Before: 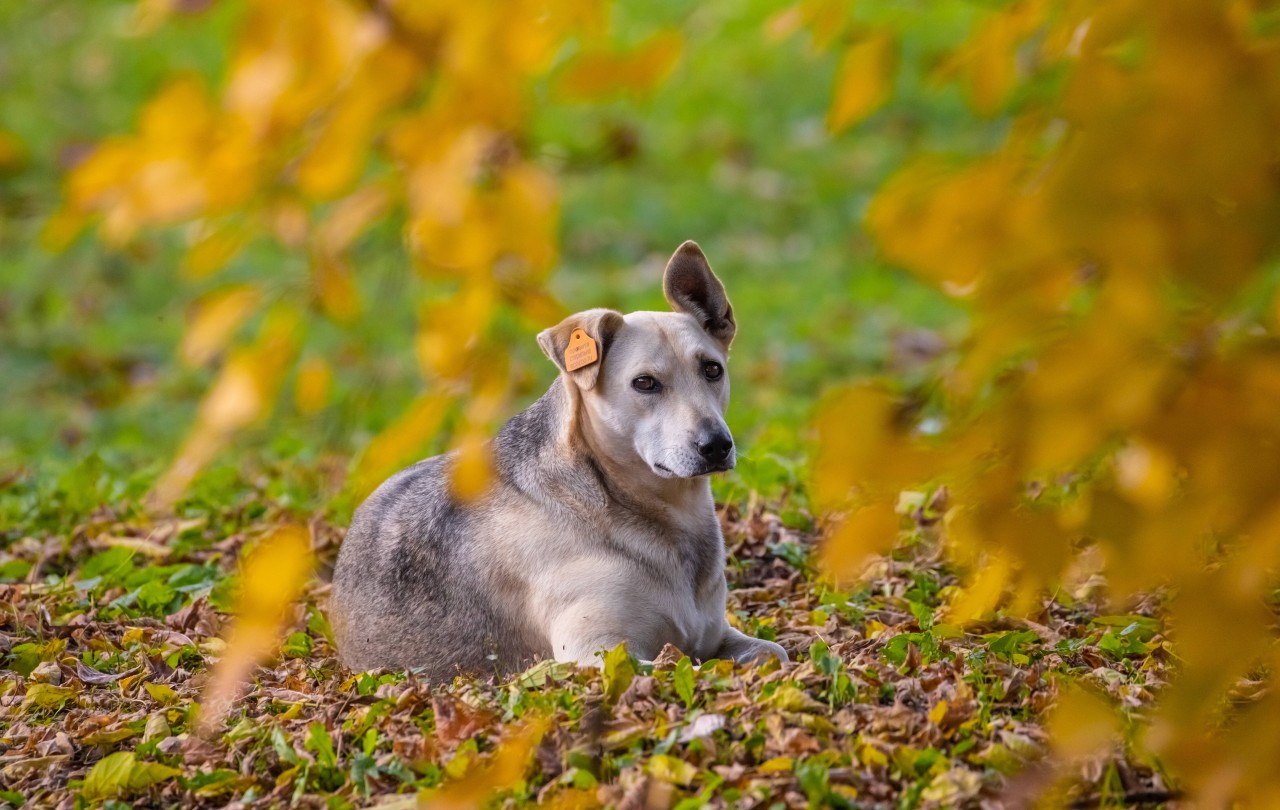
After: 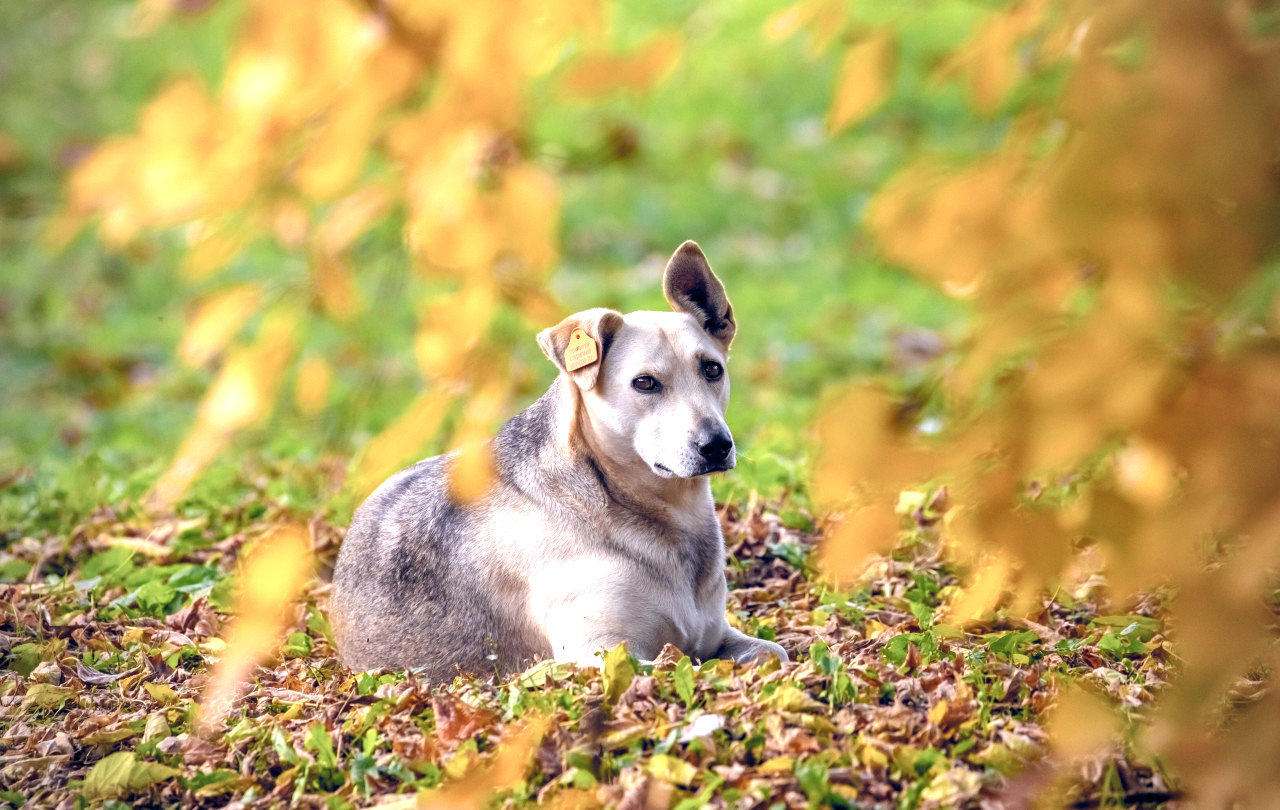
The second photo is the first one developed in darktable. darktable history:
vignetting: brightness -0.463, saturation -0.311
tone equalizer: -8 EV -1.04 EV, -7 EV -1.01 EV, -6 EV -0.833 EV, -5 EV -0.541 EV, -3 EV 0.602 EV, -2 EV 0.848 EV, -1 EV 0.996 EV, +0 EV 1.08 EV
color balance rgb: power › hue 329.82°, global offset › chroma 0.242%, global offset › hue 256.35°, perceptual saturation grading › global saturation 0.086%, perceptual saturation grading › highlights -25.782%, perceptual saturation grading › shadows 29.784%, global vibrance 20%
